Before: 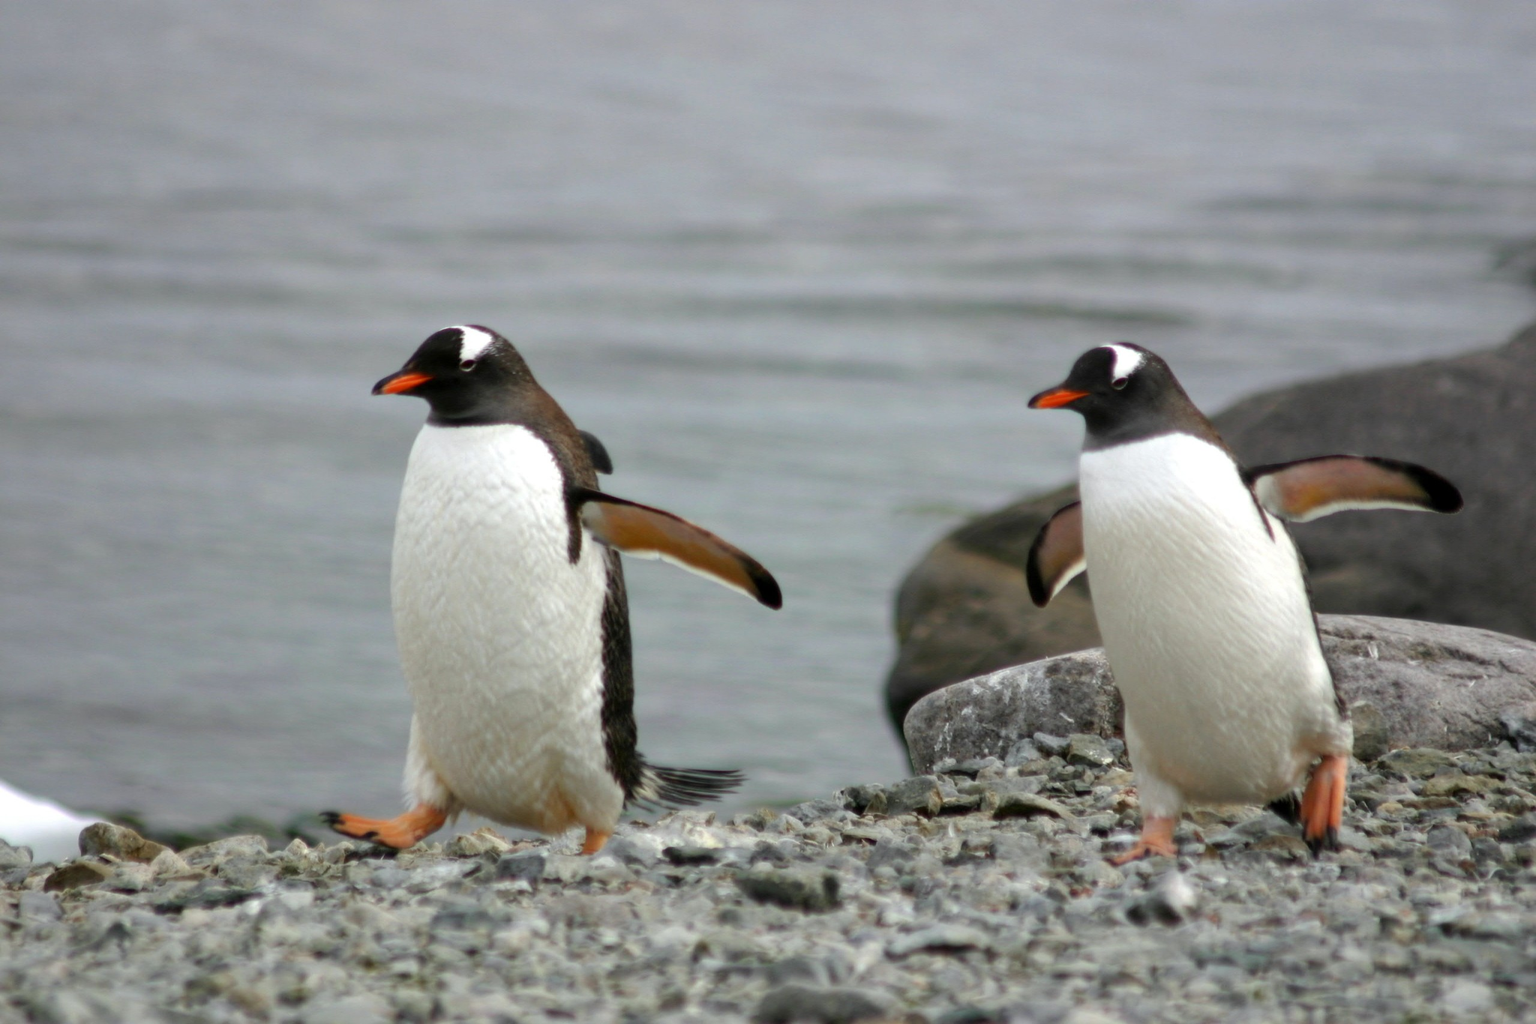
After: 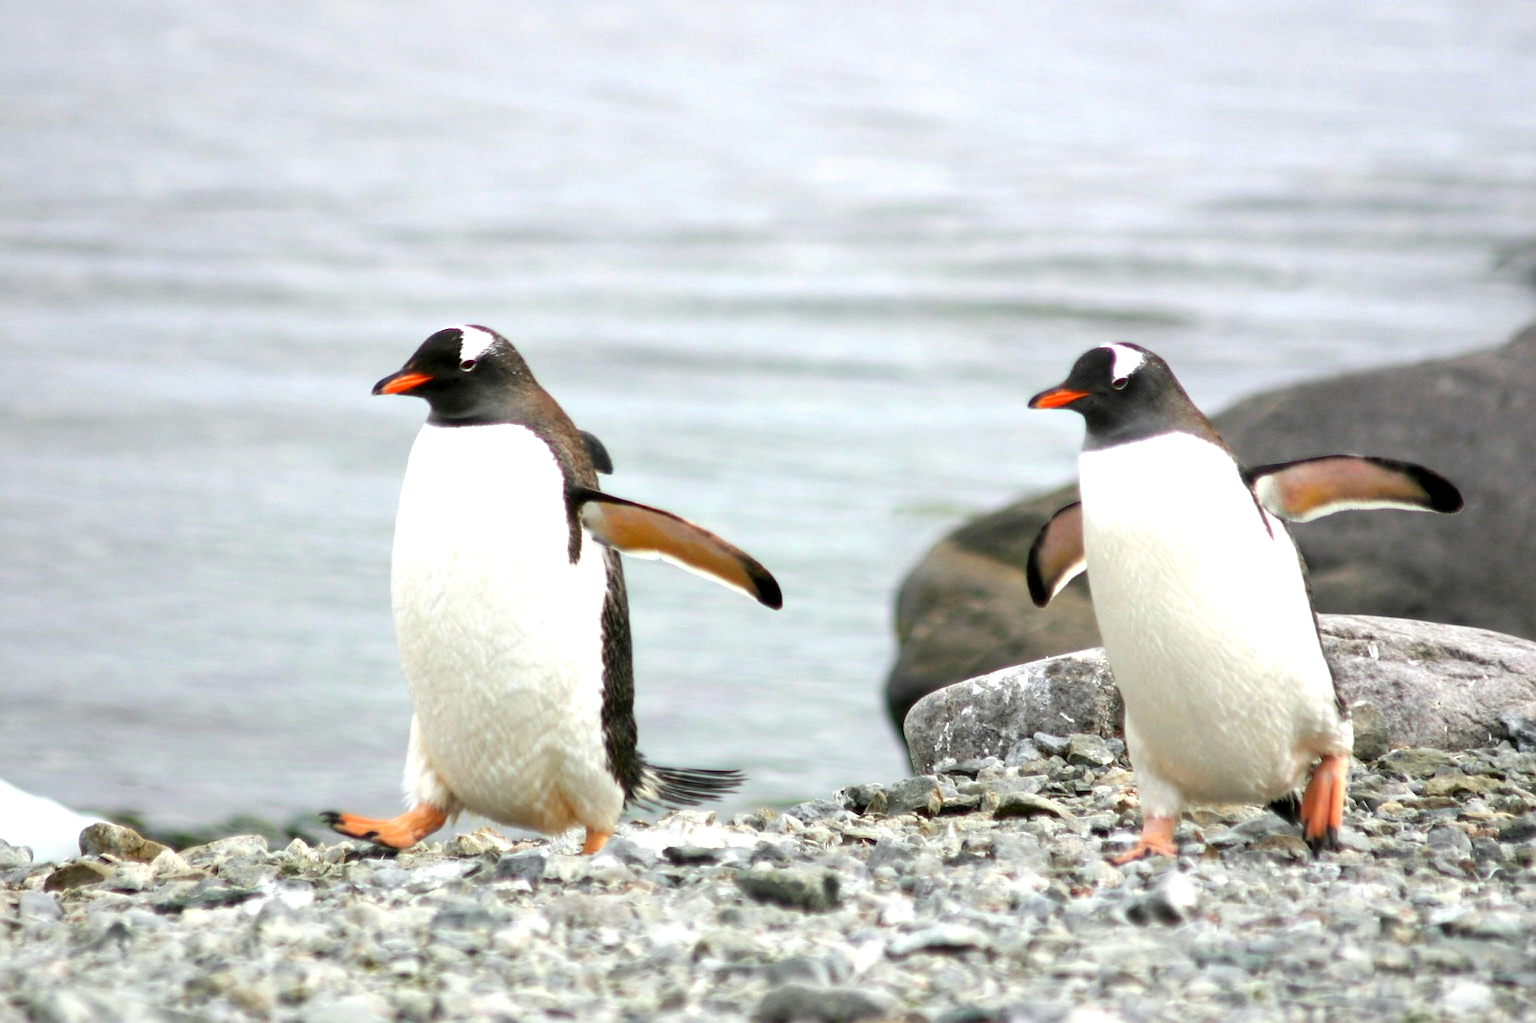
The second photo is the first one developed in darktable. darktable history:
exposure: black level correction 0.001, exposure 1.129 EV, compensate exposure bias true, compensate highlight preservation false
sharpen: on, module defaults
